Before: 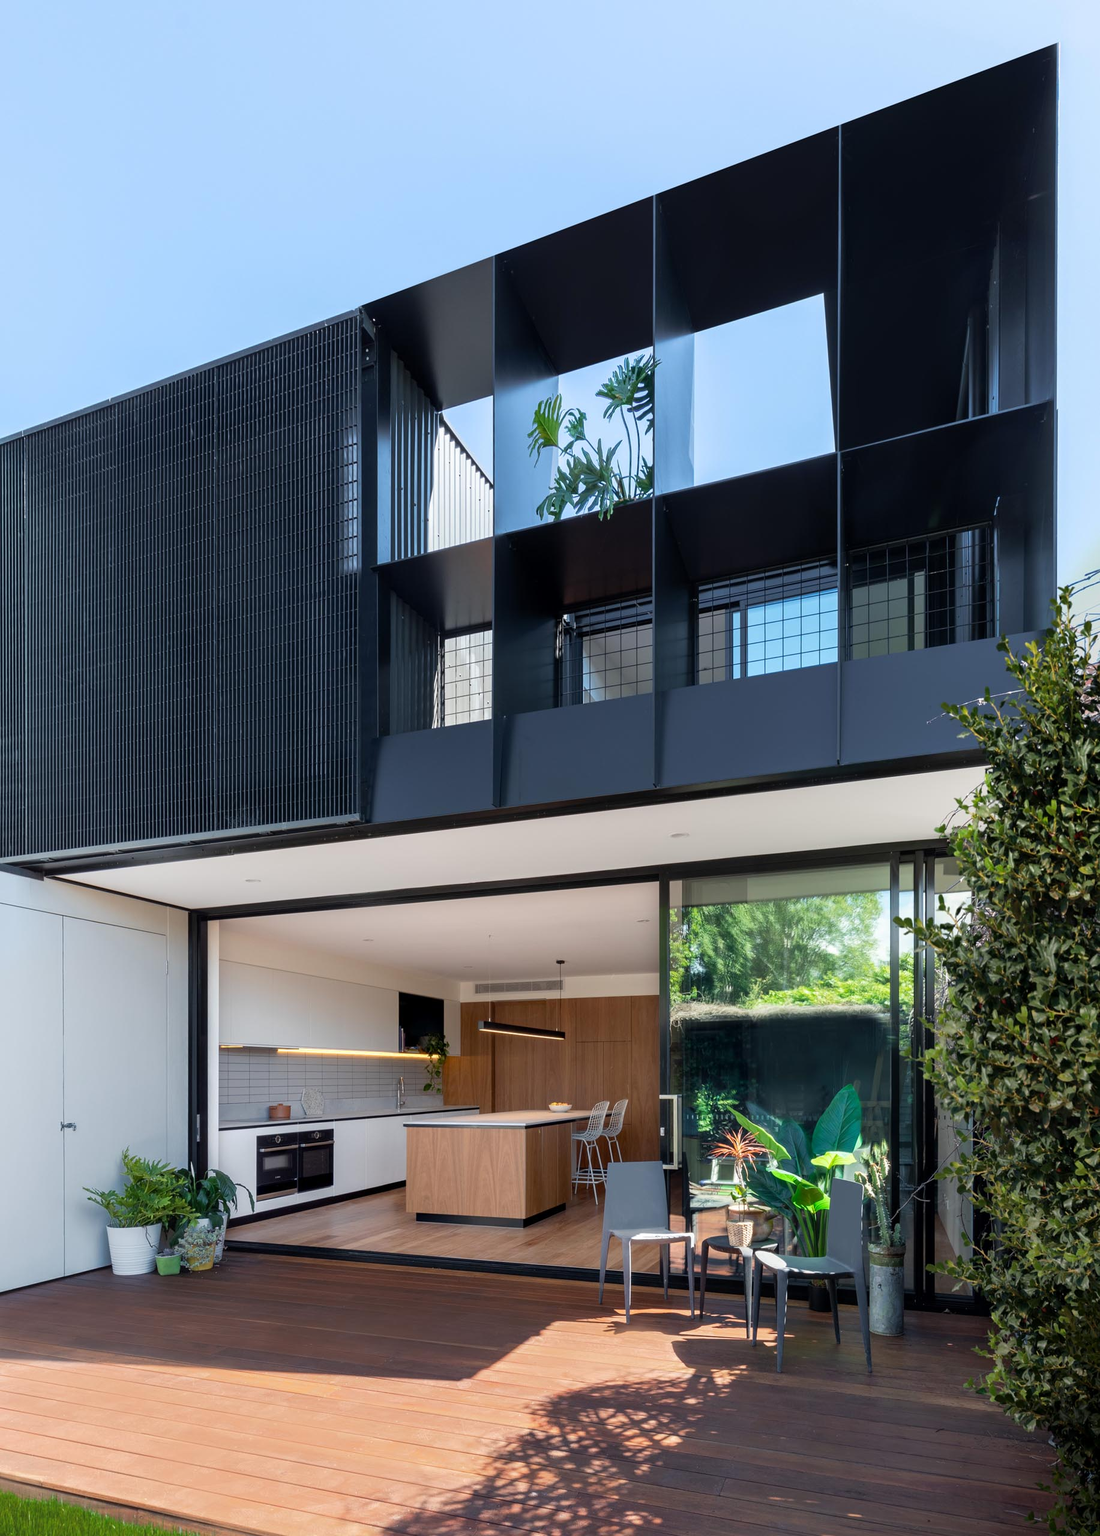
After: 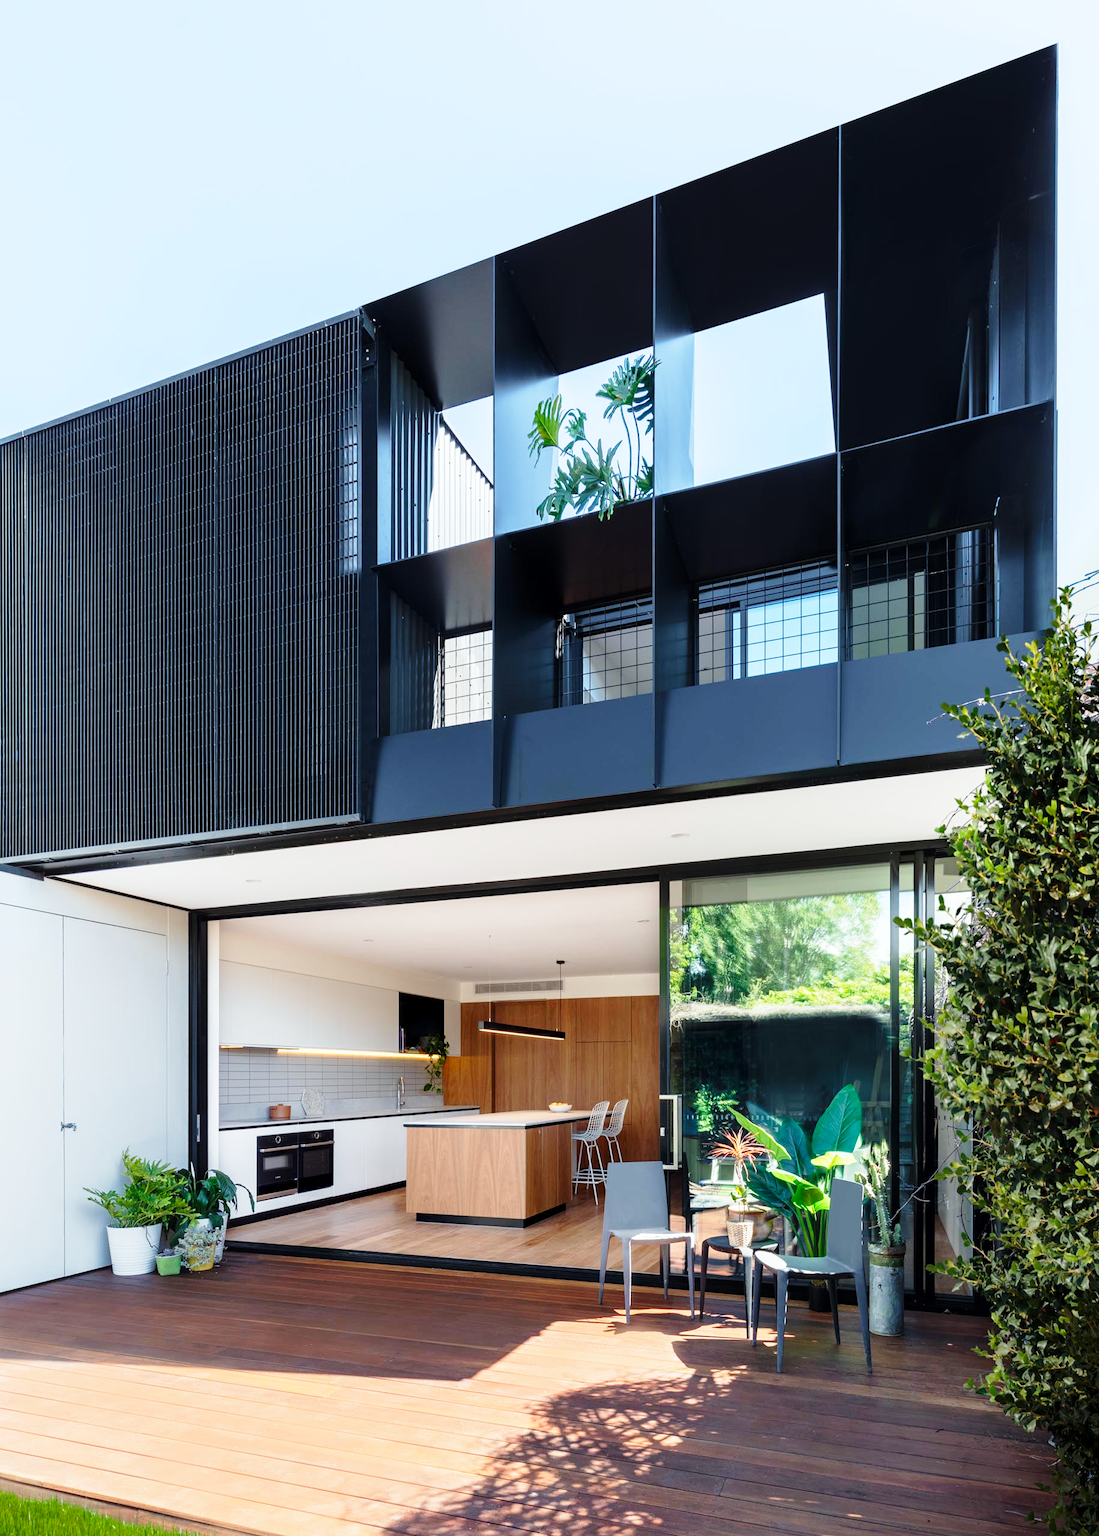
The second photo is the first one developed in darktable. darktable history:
white balance: red 0.978, blue 0.999
base curve: curves: ch0 [(0, 0) (0.028, 0.03) (0.121, 0.232) (0.46, 0.748) (0.859, 0.968) (1, 1)], preserve colors none
